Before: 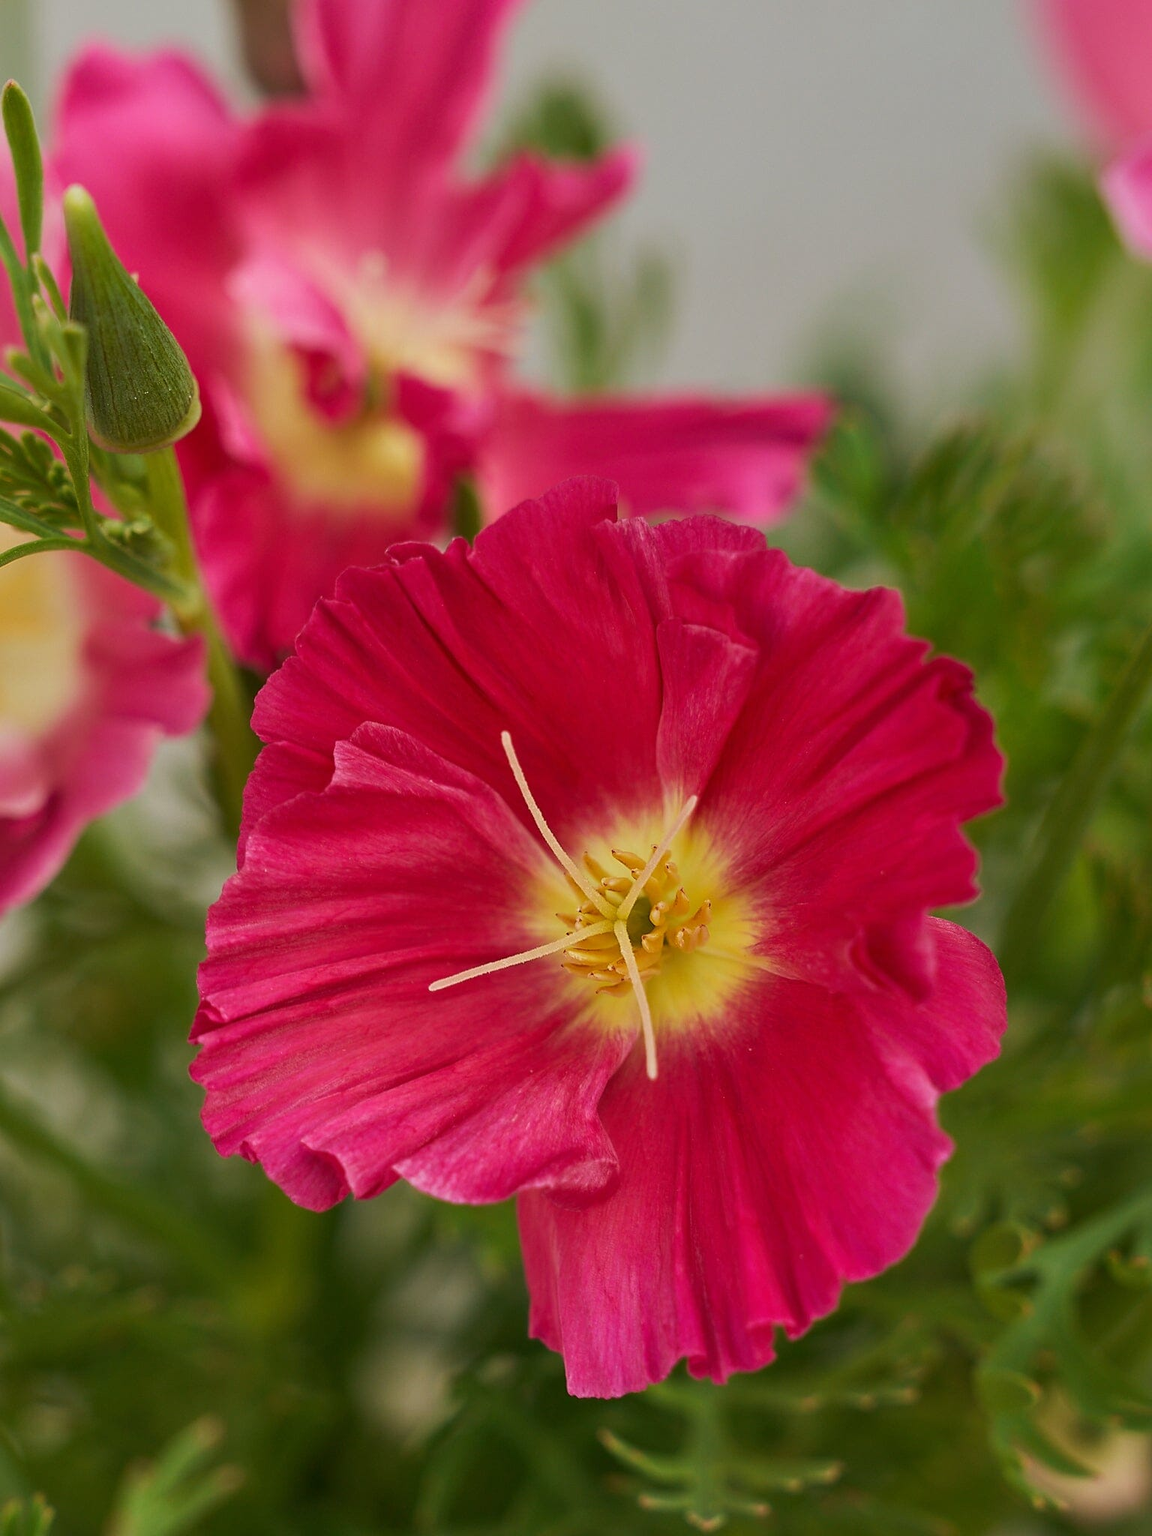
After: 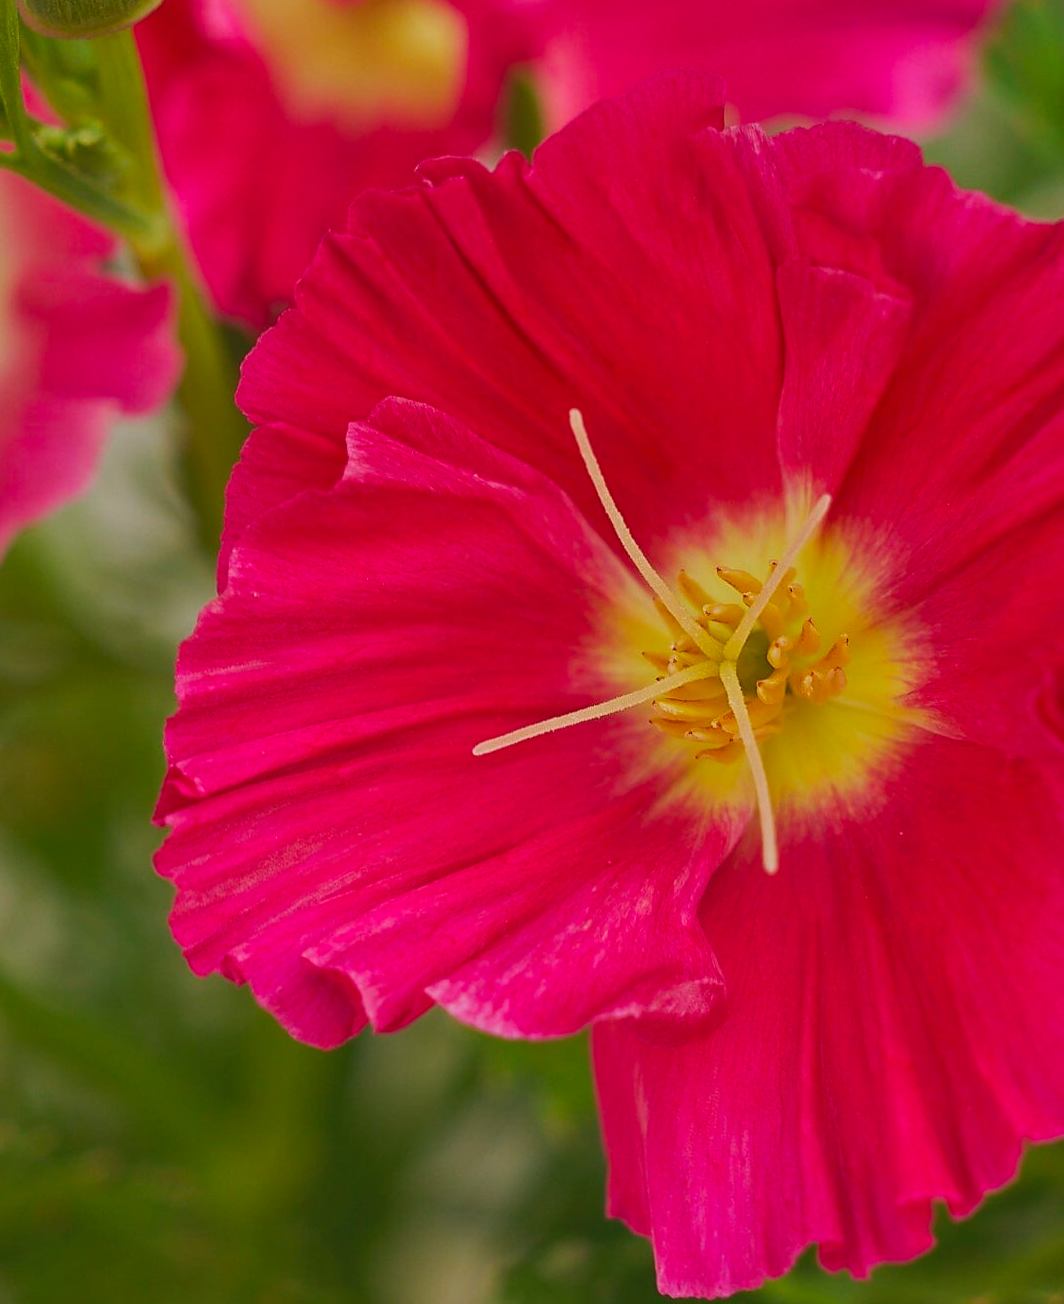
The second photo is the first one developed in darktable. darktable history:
crop: left 6.488%, top 27.668%, right 24.183%, bottom 8.656%
contrast brightness saturation: contrast -0.19, saturation 0.19
